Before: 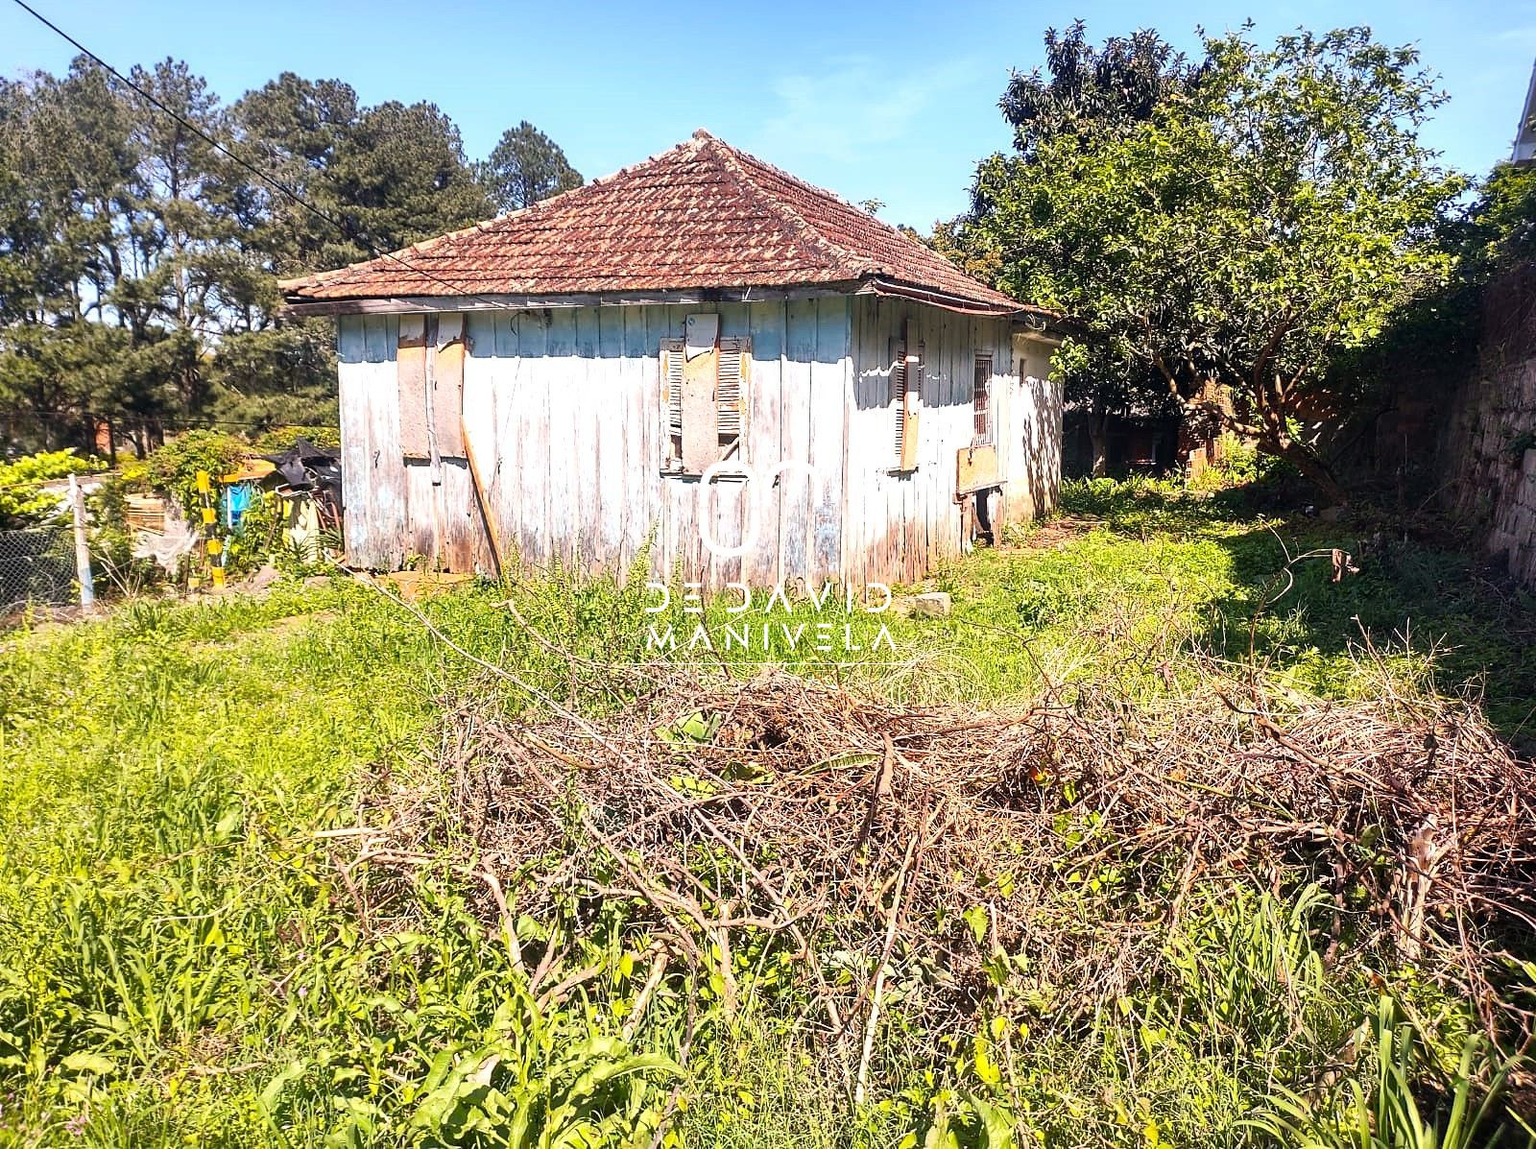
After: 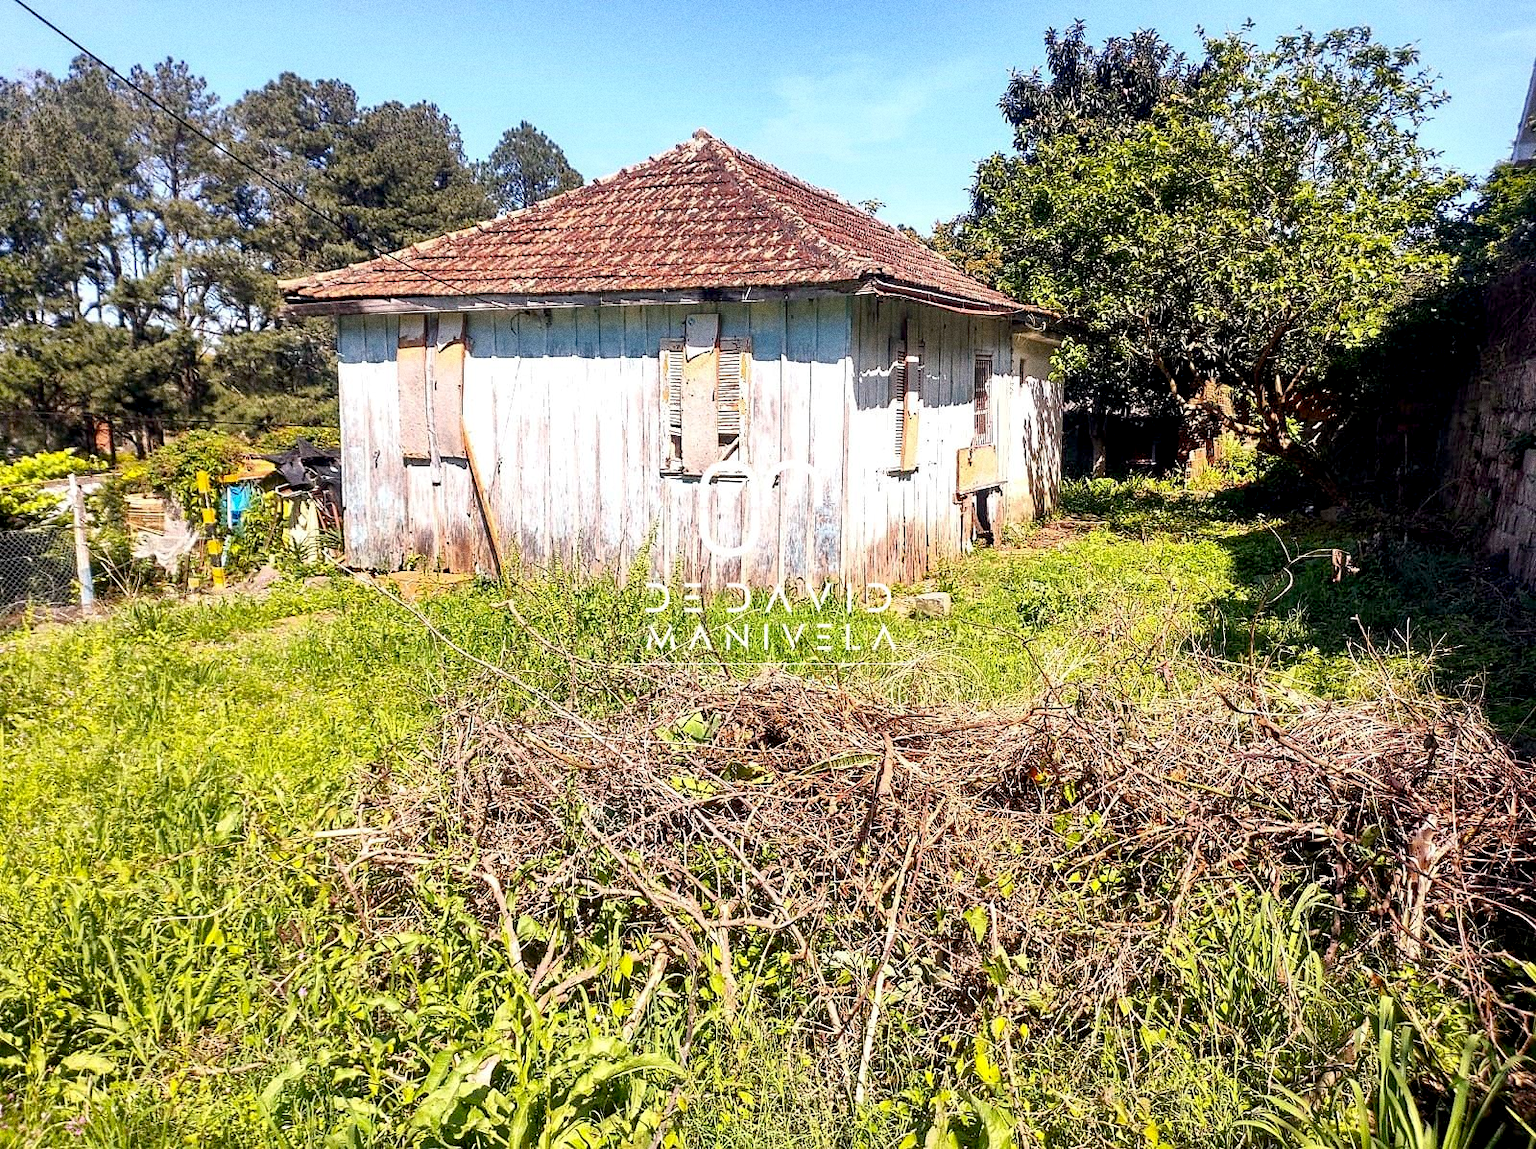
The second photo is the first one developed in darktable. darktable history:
grain: coarseness 0.09 ISO, strength 40%
tone equalizer: -8 EV -1.84 EV, -7 EV -1.16 EV, -6 EV -1.62 EV, smoothing diameter 25%, edges refinement/feathering 10, preserve details guided filter
exposure: black level correction 0.009, compensate highlight preservation false
